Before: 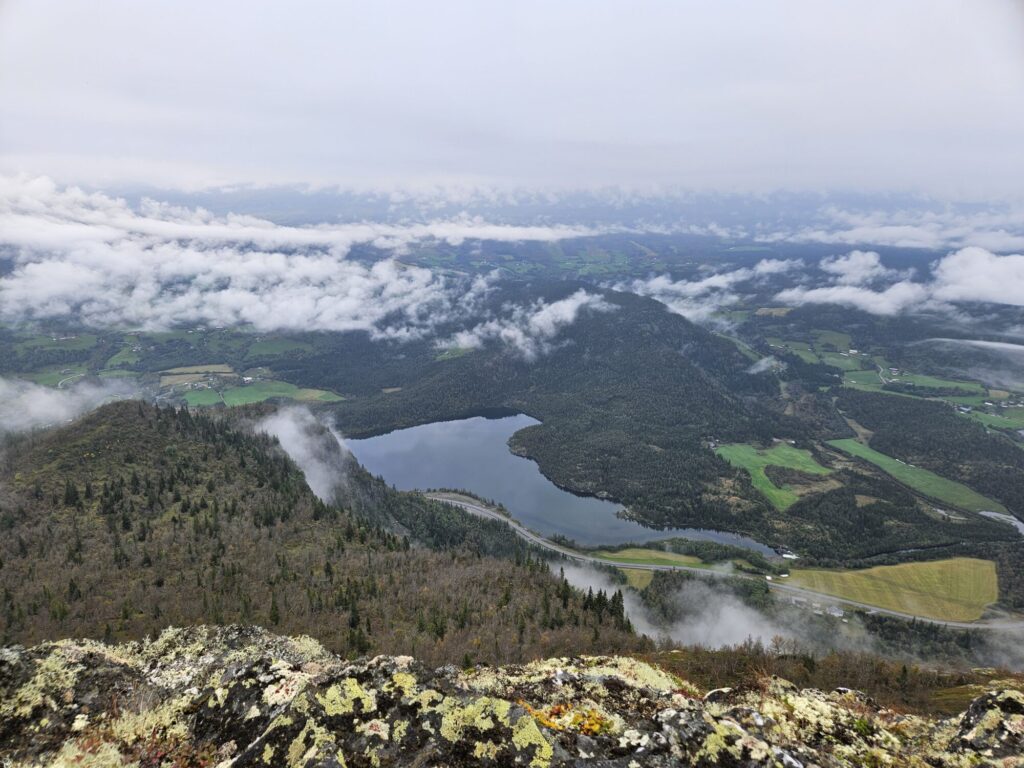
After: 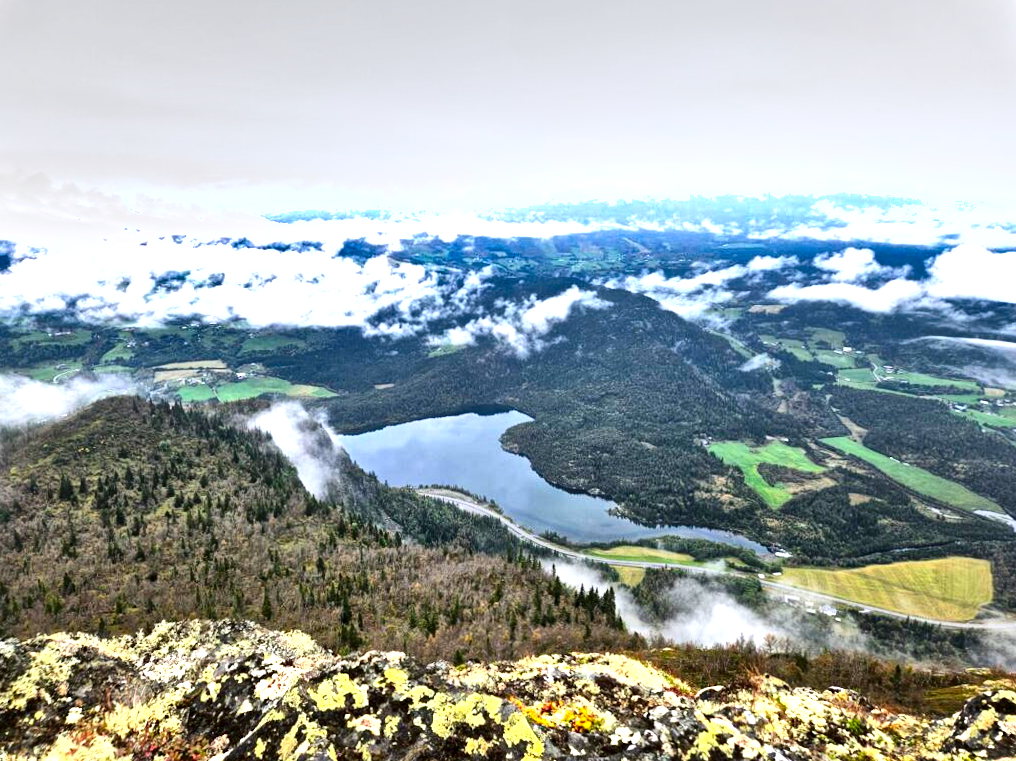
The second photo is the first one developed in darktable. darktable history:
local contrast: mode bilateral grid, contrast 20, coarseness 20, detail 150%, midtone range 0.2
rotate and perspective: rotation 0.192°, lens shift (horizontal) -0.015, crop left 0.005, crop right 0.996, crop top 0.006, crop bottom 0.99
shadows and highlights: shadows 75, highlights -60.85, soften with gaussian
contrast brightness saturation: contrast 0.19, brightness -0.11, saturation 0.21
exposure: black level correction 0, exposure 1.2 EV, compensate exposure bias true, compensate highlight preservation false
